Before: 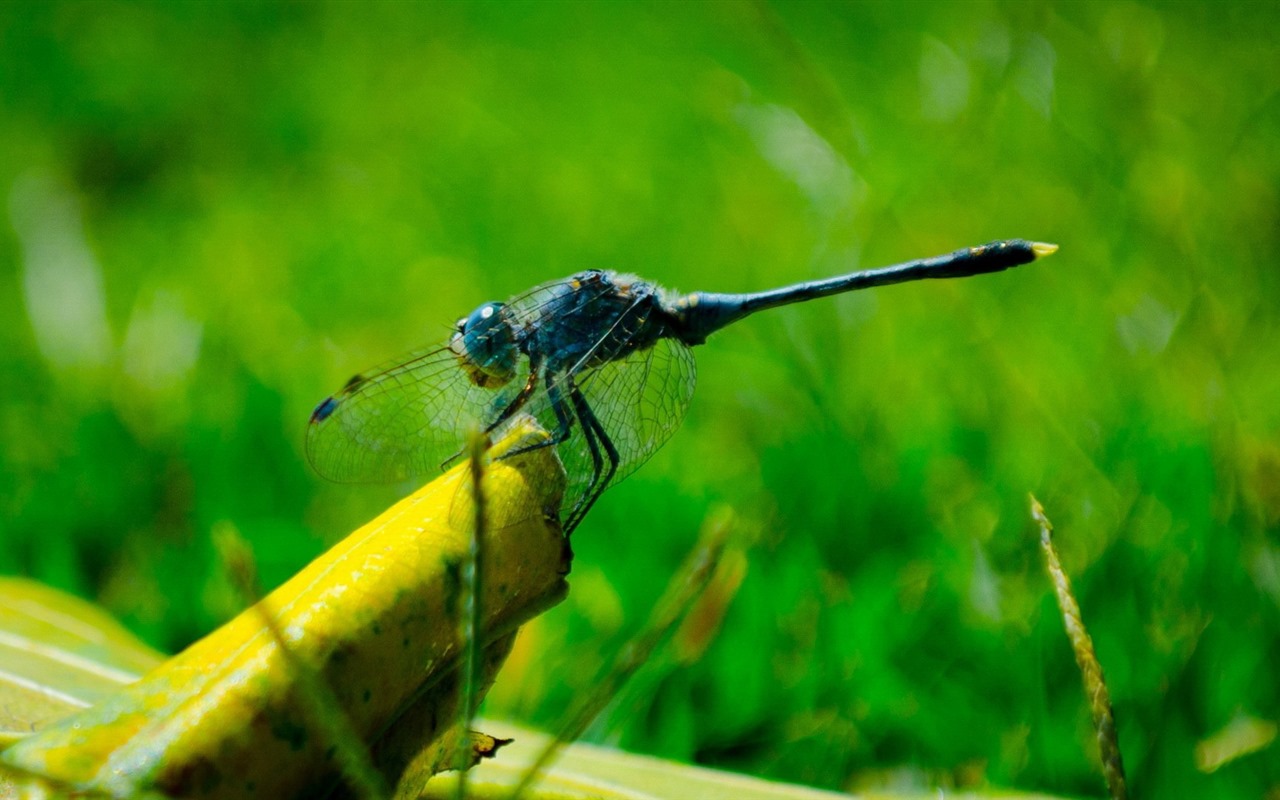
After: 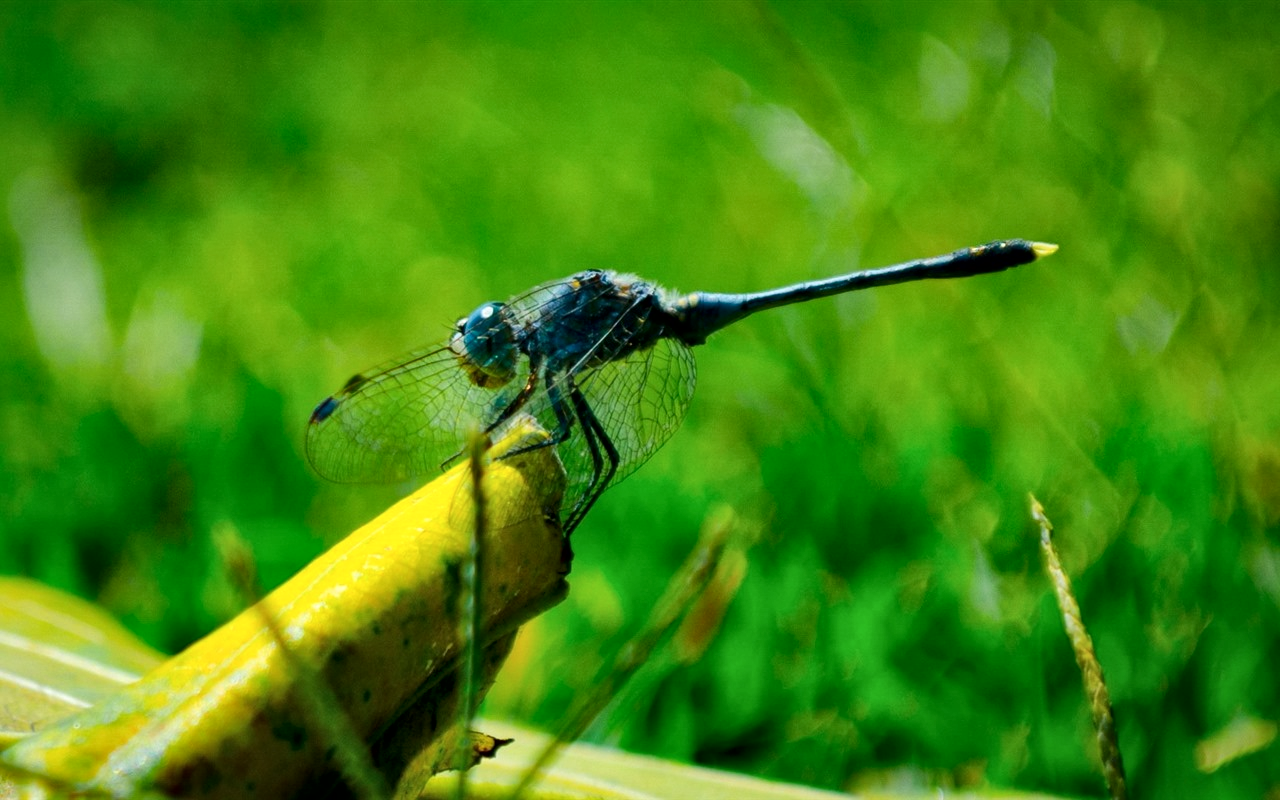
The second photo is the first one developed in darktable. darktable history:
local contrast: mode bilateral grid, contrast 19, coarseness 49, detail 150%, midtone range 0.2
